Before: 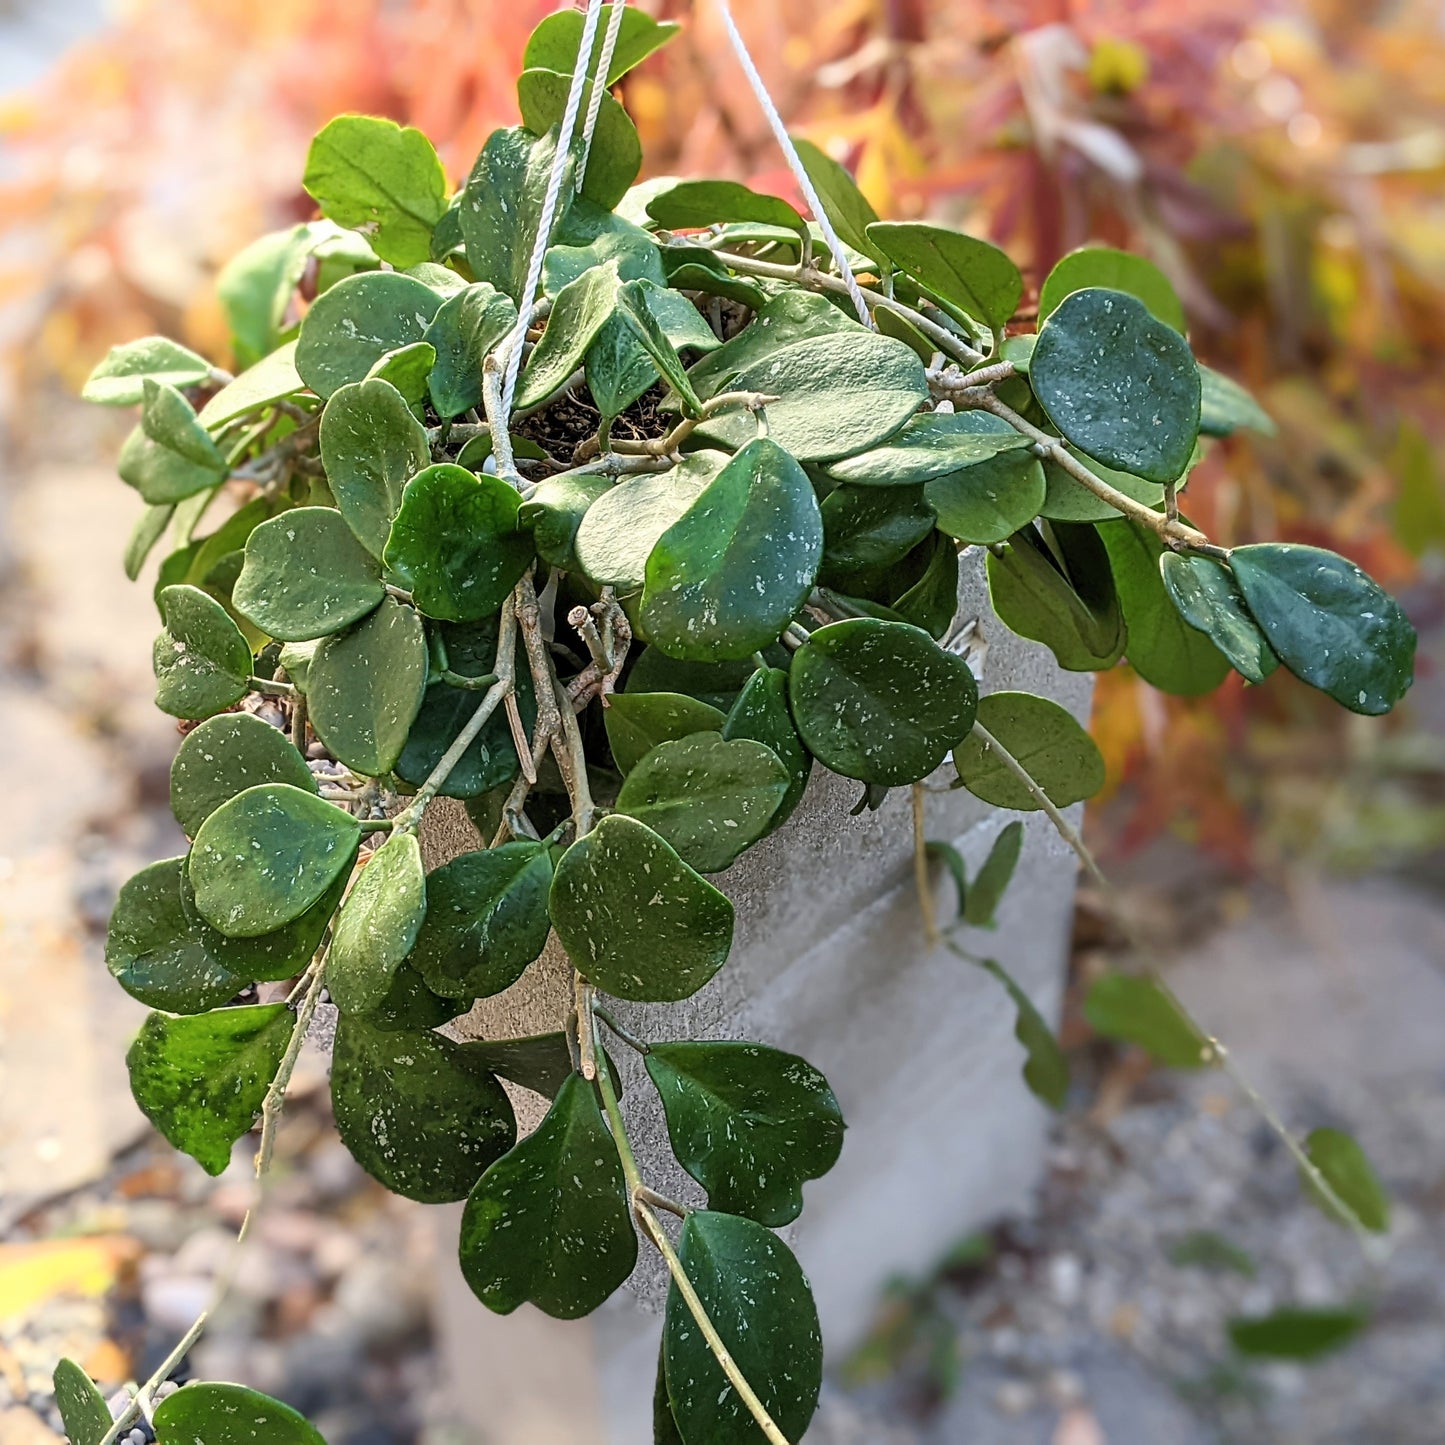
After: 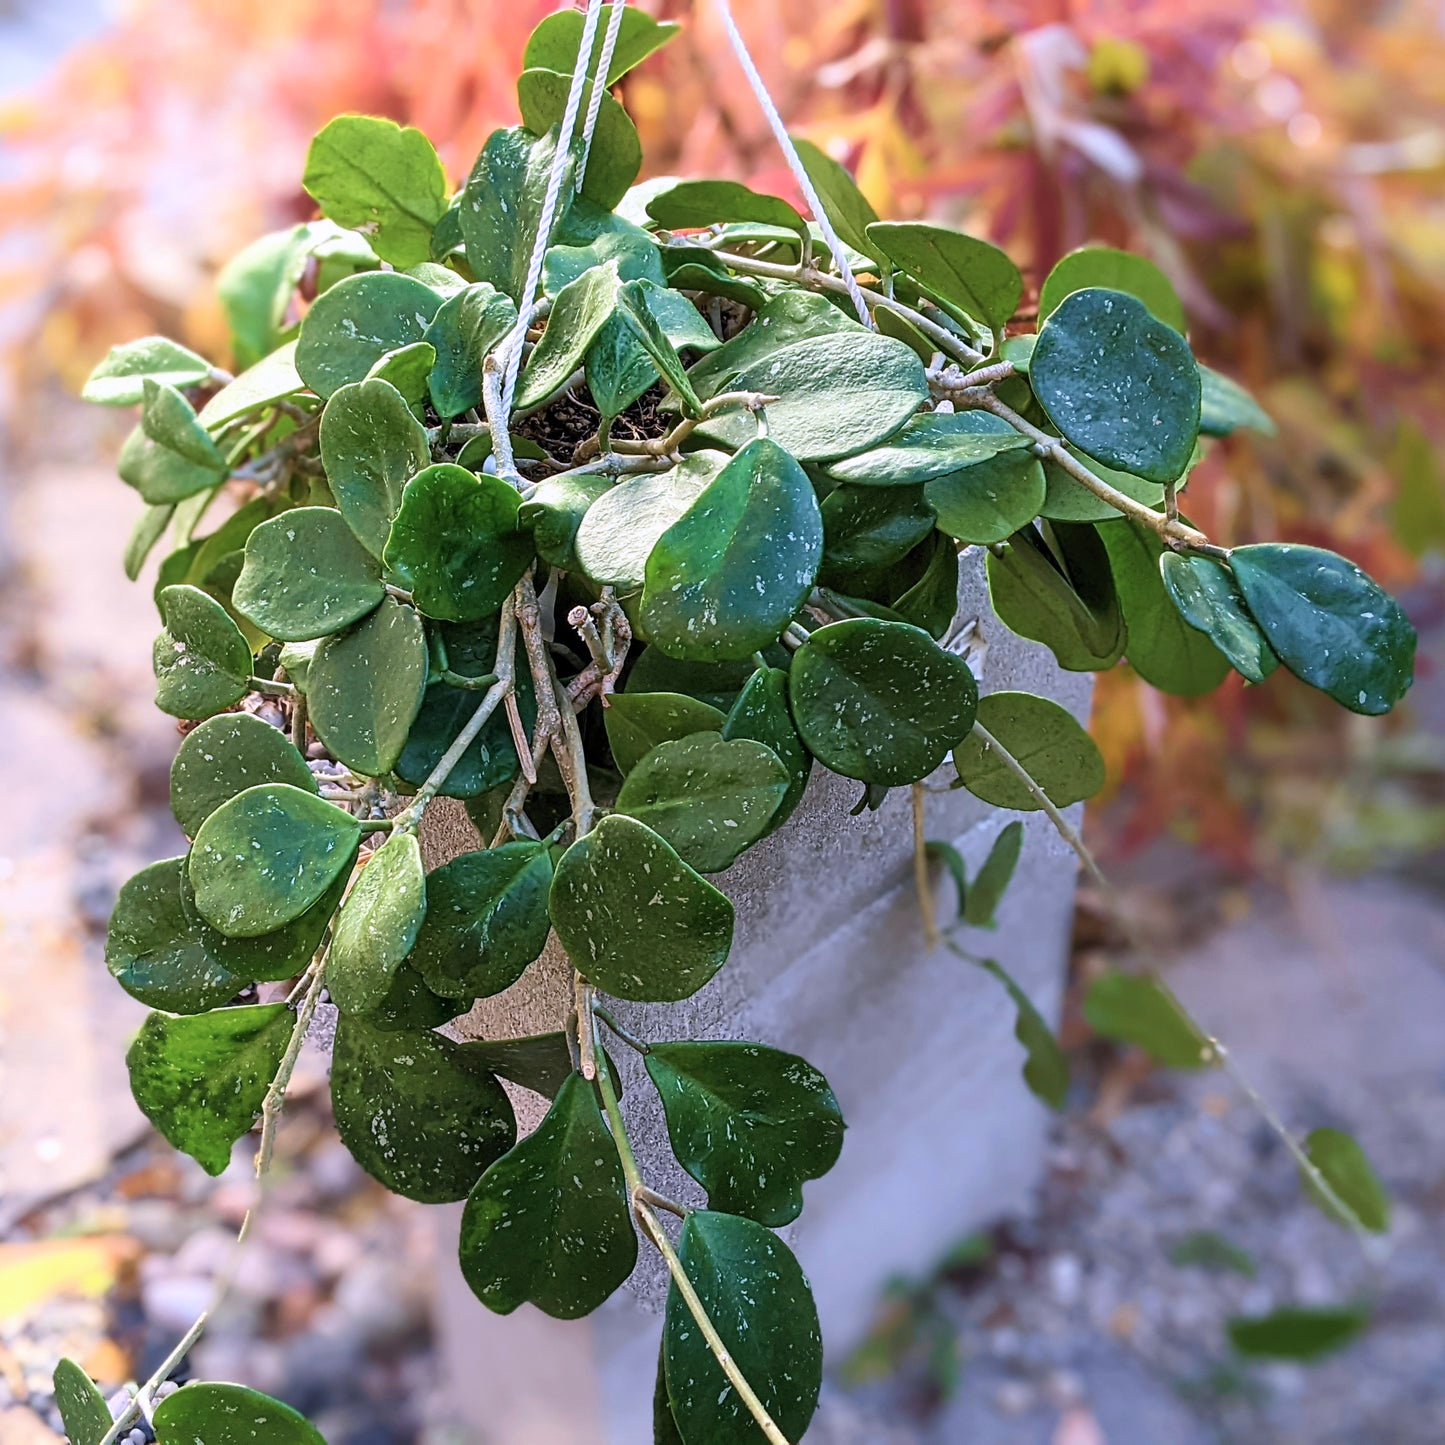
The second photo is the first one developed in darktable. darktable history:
velvia: on, module defaults
exposure: compensate exposure bias true, compensate highlight preservation false
color calibration: illuminant custom, x 0.363, y 0.384, temperature 4527.57 K
